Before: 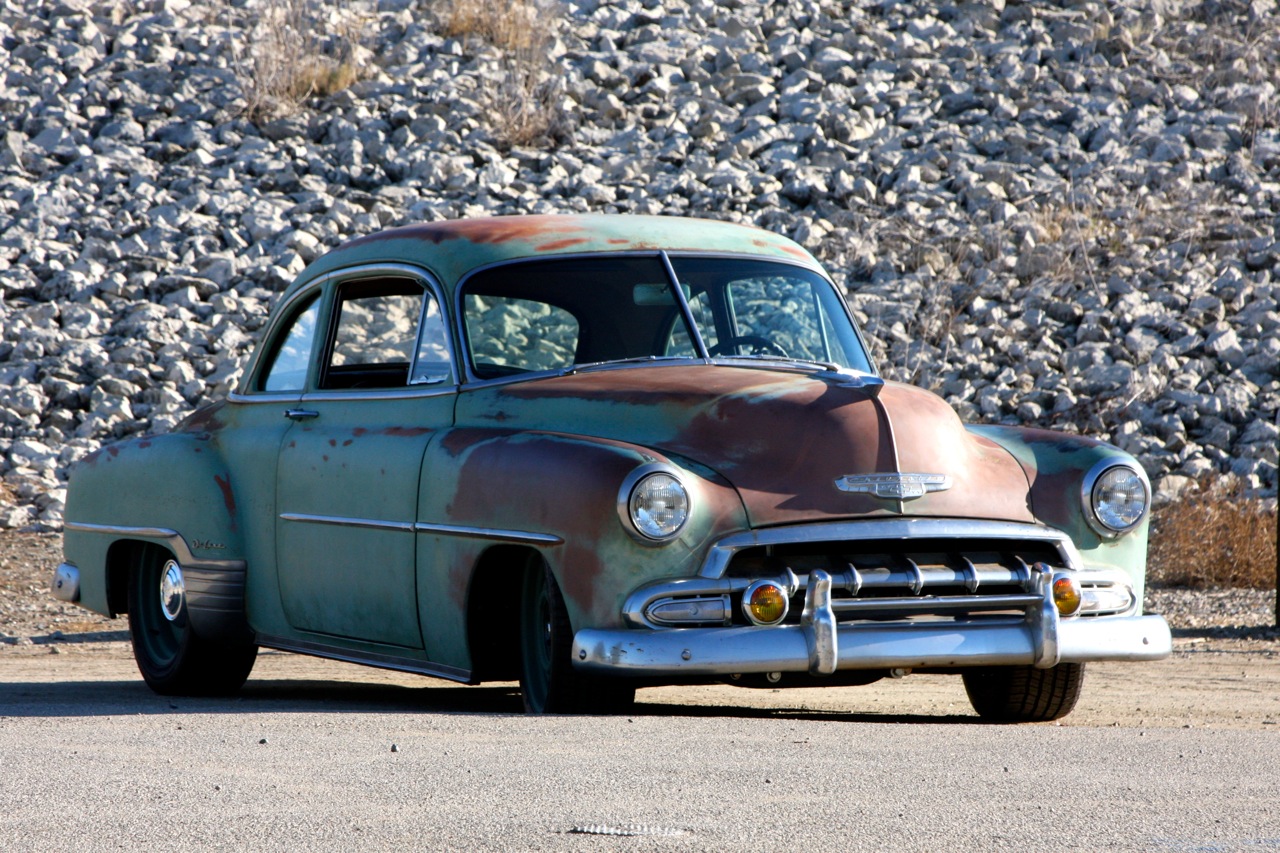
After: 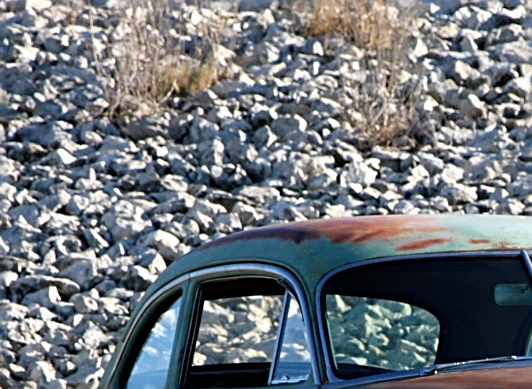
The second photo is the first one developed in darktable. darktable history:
crop and rotate: left 10.862%, top 0.067%, right 47.529%, bottom 54.254%
sharpen: radius 2.58, amount 0.682
